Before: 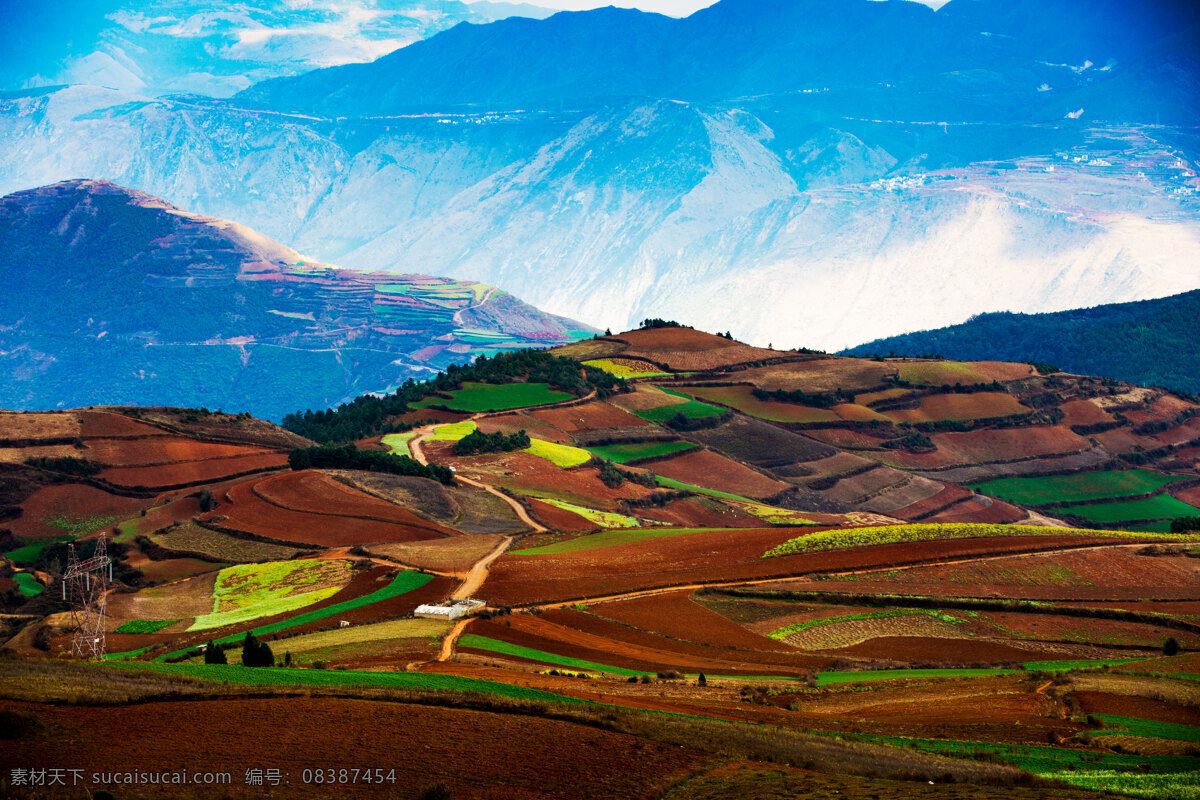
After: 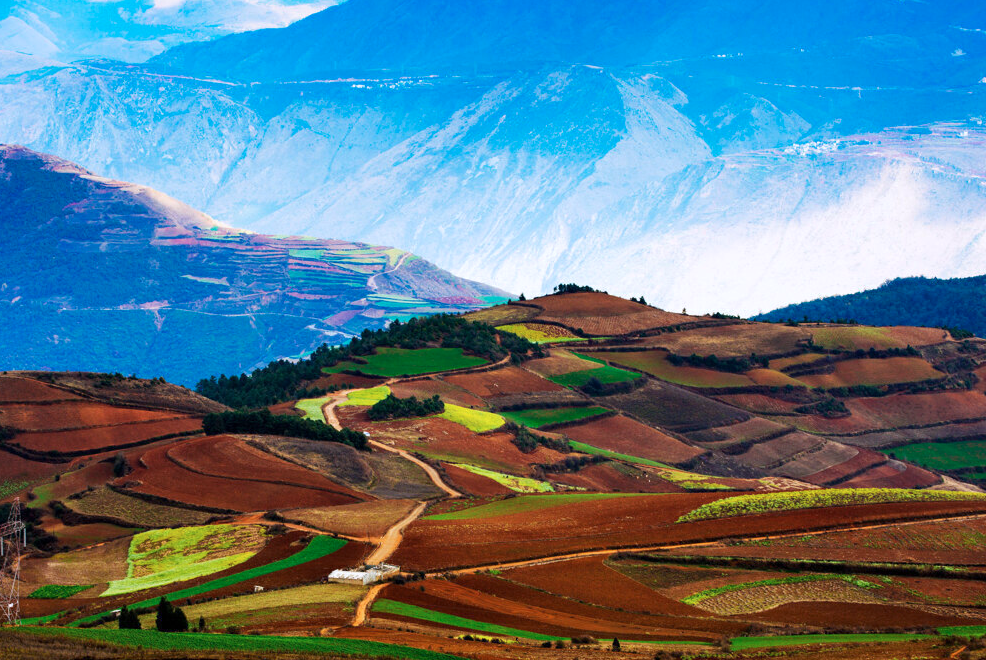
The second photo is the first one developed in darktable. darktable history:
crop and rotate: left 7.25%, top 4.389%, right 10.551%, bottom 13.057%
color calibration: illuminant as shot in camera, x 0.358, y 0.373, temperature 4628.91 K
